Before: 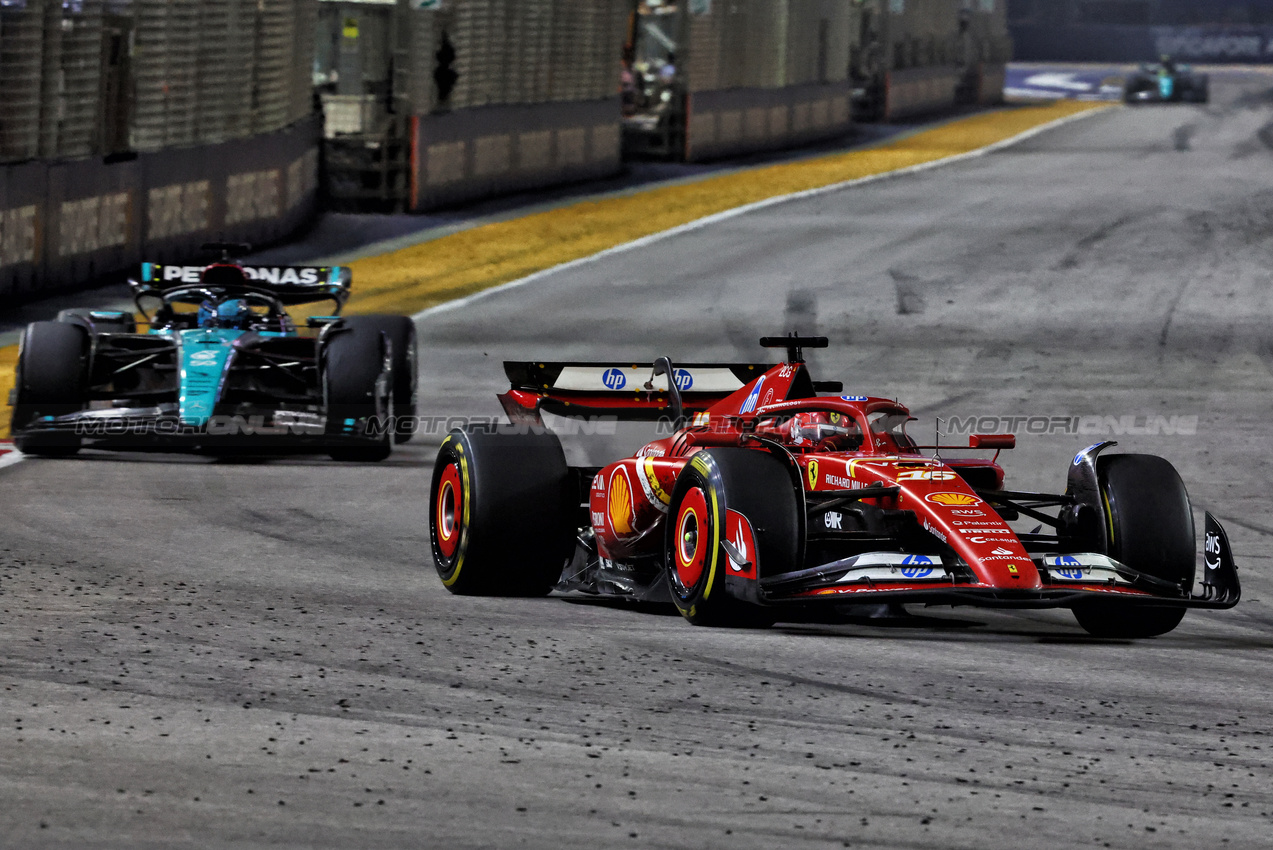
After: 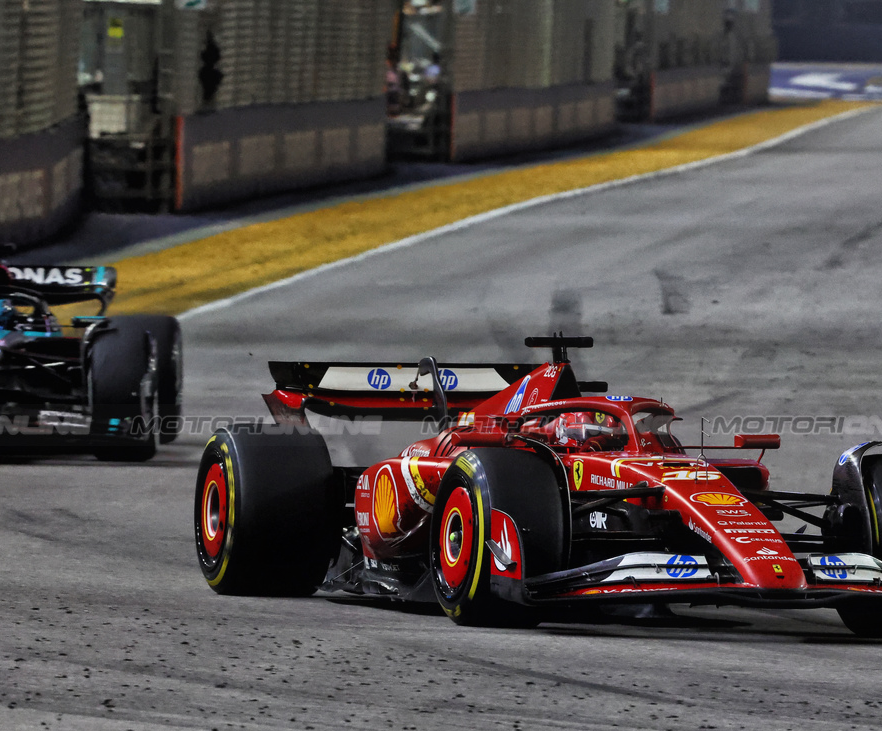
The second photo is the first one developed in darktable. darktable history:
crop: left 18.479%, right 12.2%, bottom 13.971%
contrast equalizer: octaves 7, y [[0.6 ×6], [0.55 ×6], [0 ×6], [0 ×6], [0 ×6]], mix -0.2
